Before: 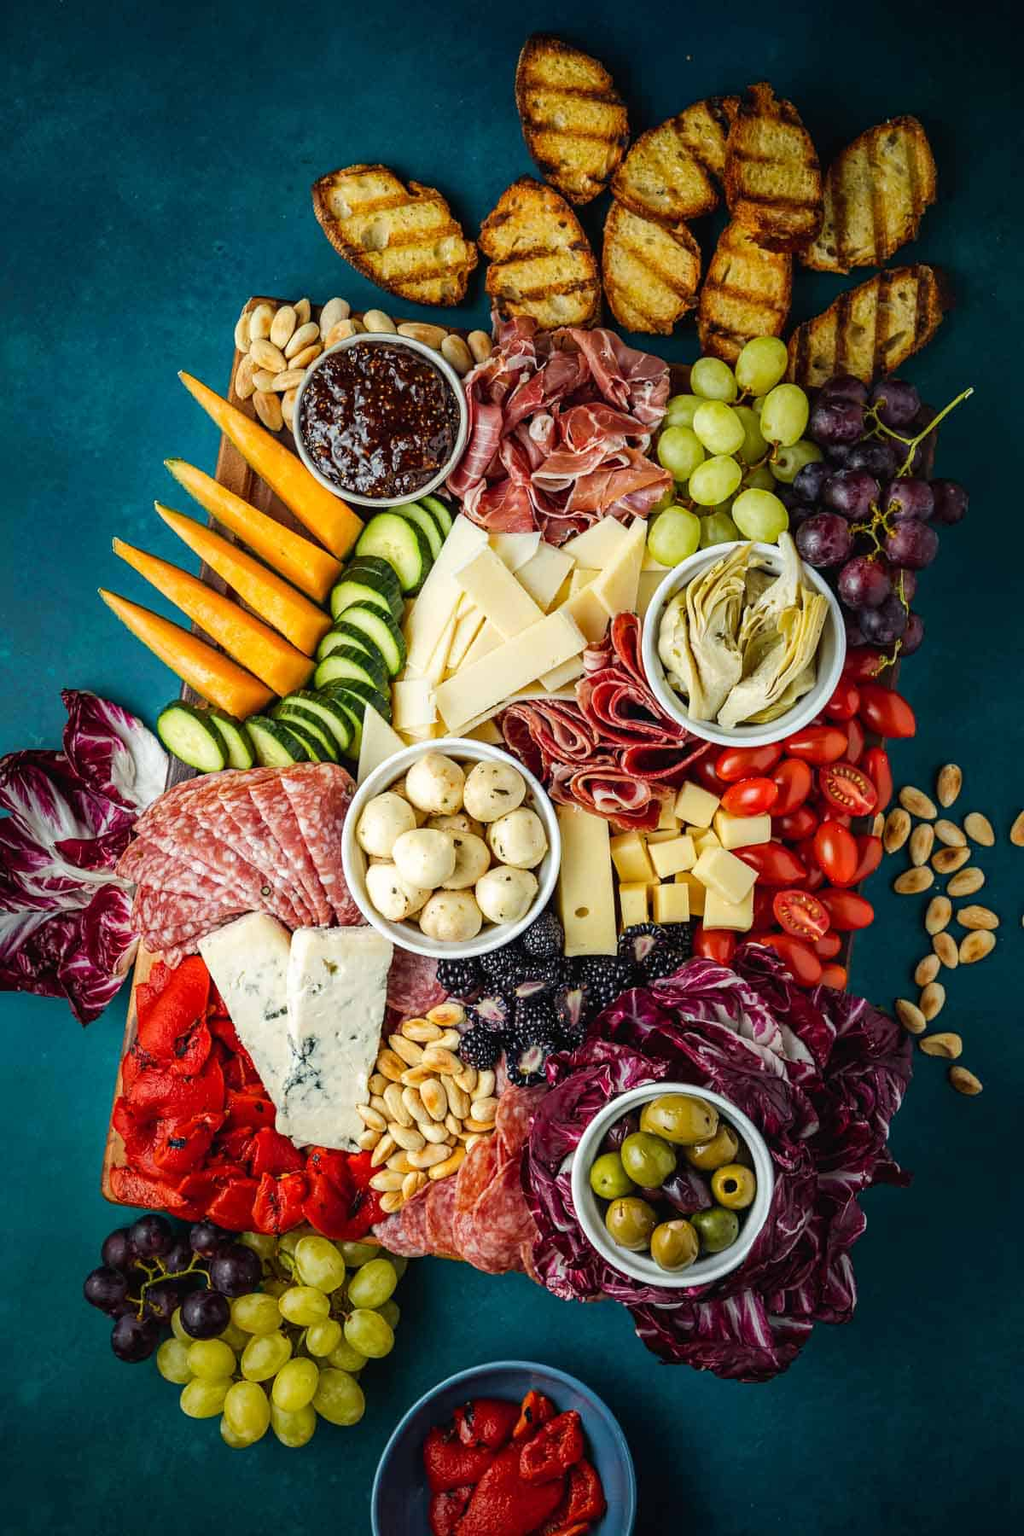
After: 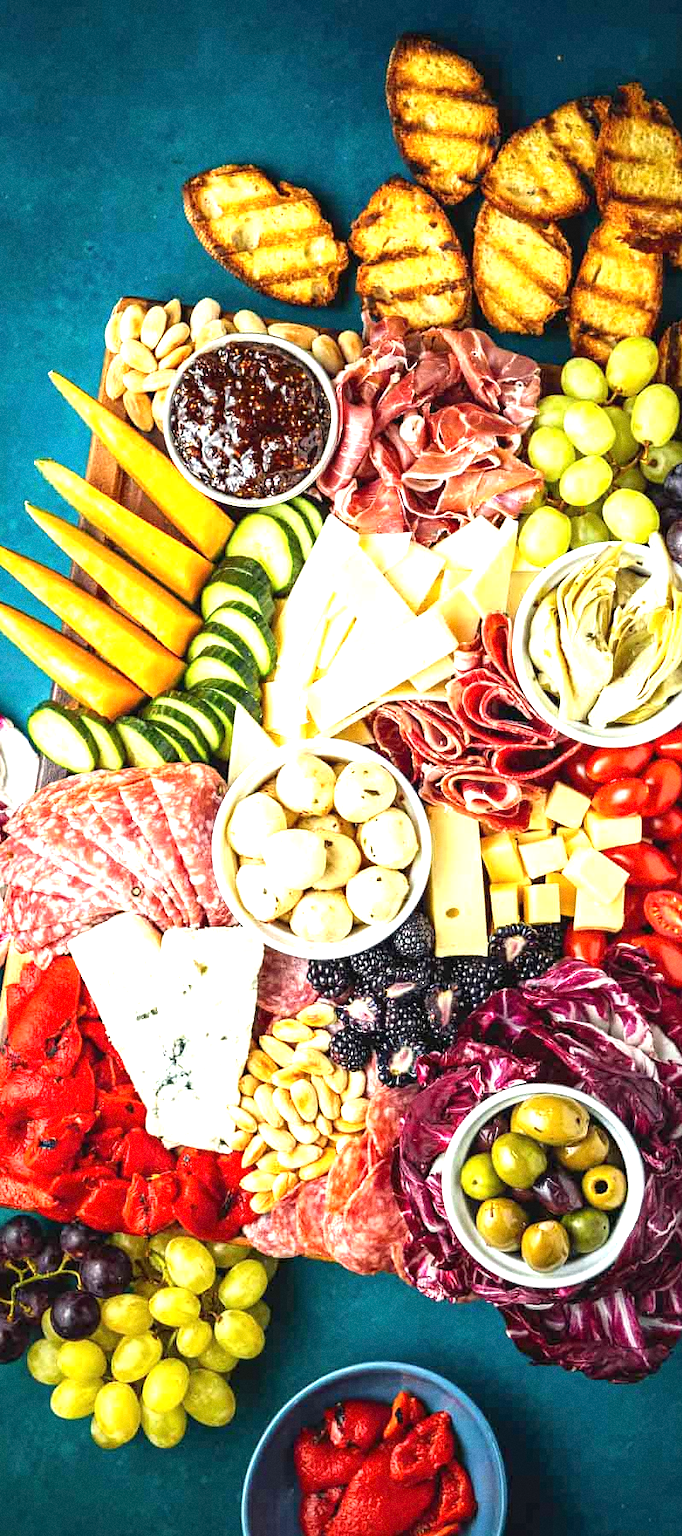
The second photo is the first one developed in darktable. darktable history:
exposure: black level correction 0, exposure 1.379 EV, compensate exposure bias true, compensate highlight preservation false
crop and rotate: left 12.673%, right 20.66%
white balance: red 1.009, blue 0.985
grain: coarseness 0.09 ISO
